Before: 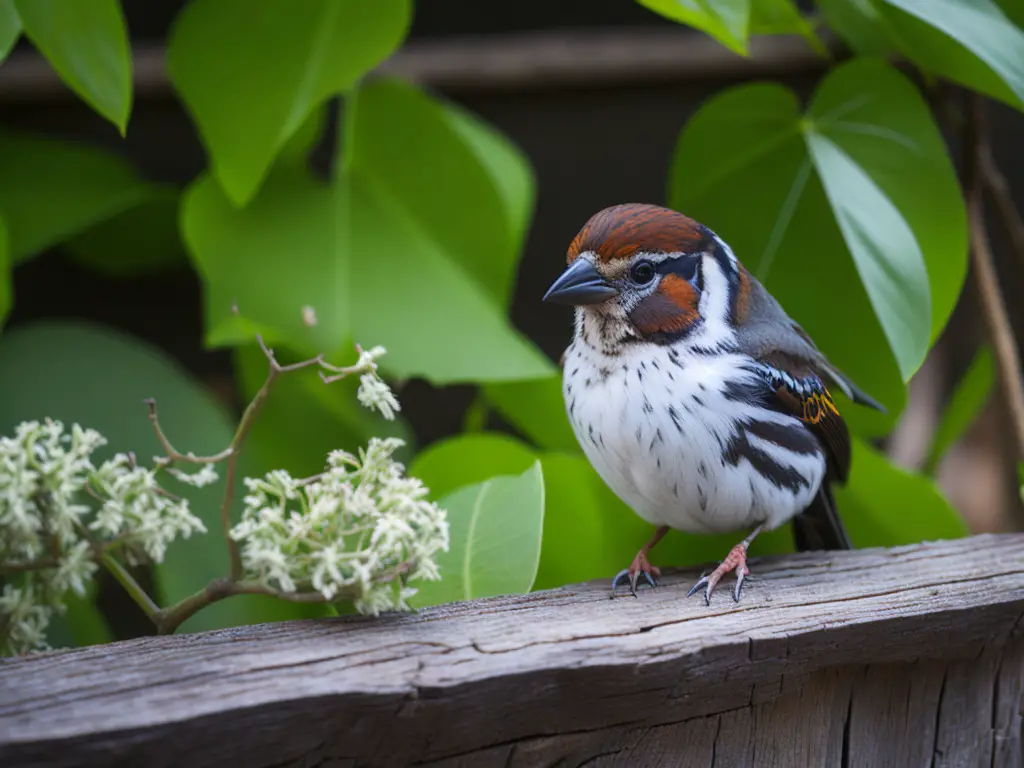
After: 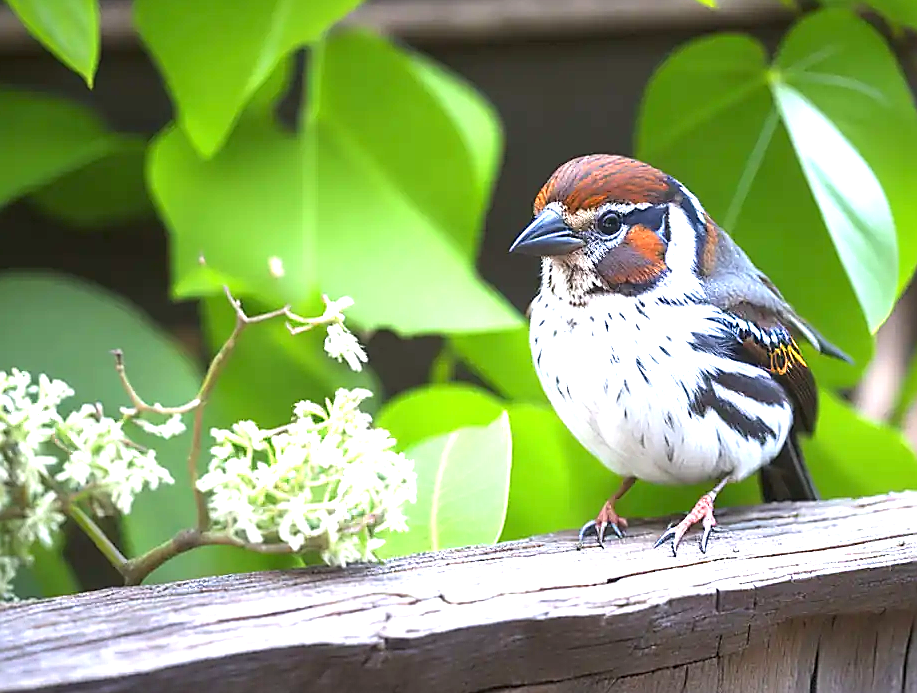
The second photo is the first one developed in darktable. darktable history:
exposure: black level correction 0, exposure 1.697 EV, compensate highlight preservation false
crop: left 3.272%, top 6.466%, right 6.558%, bottom 3.198%
sharpen: radius 1.387, amount 1.265, threshold 0.845
